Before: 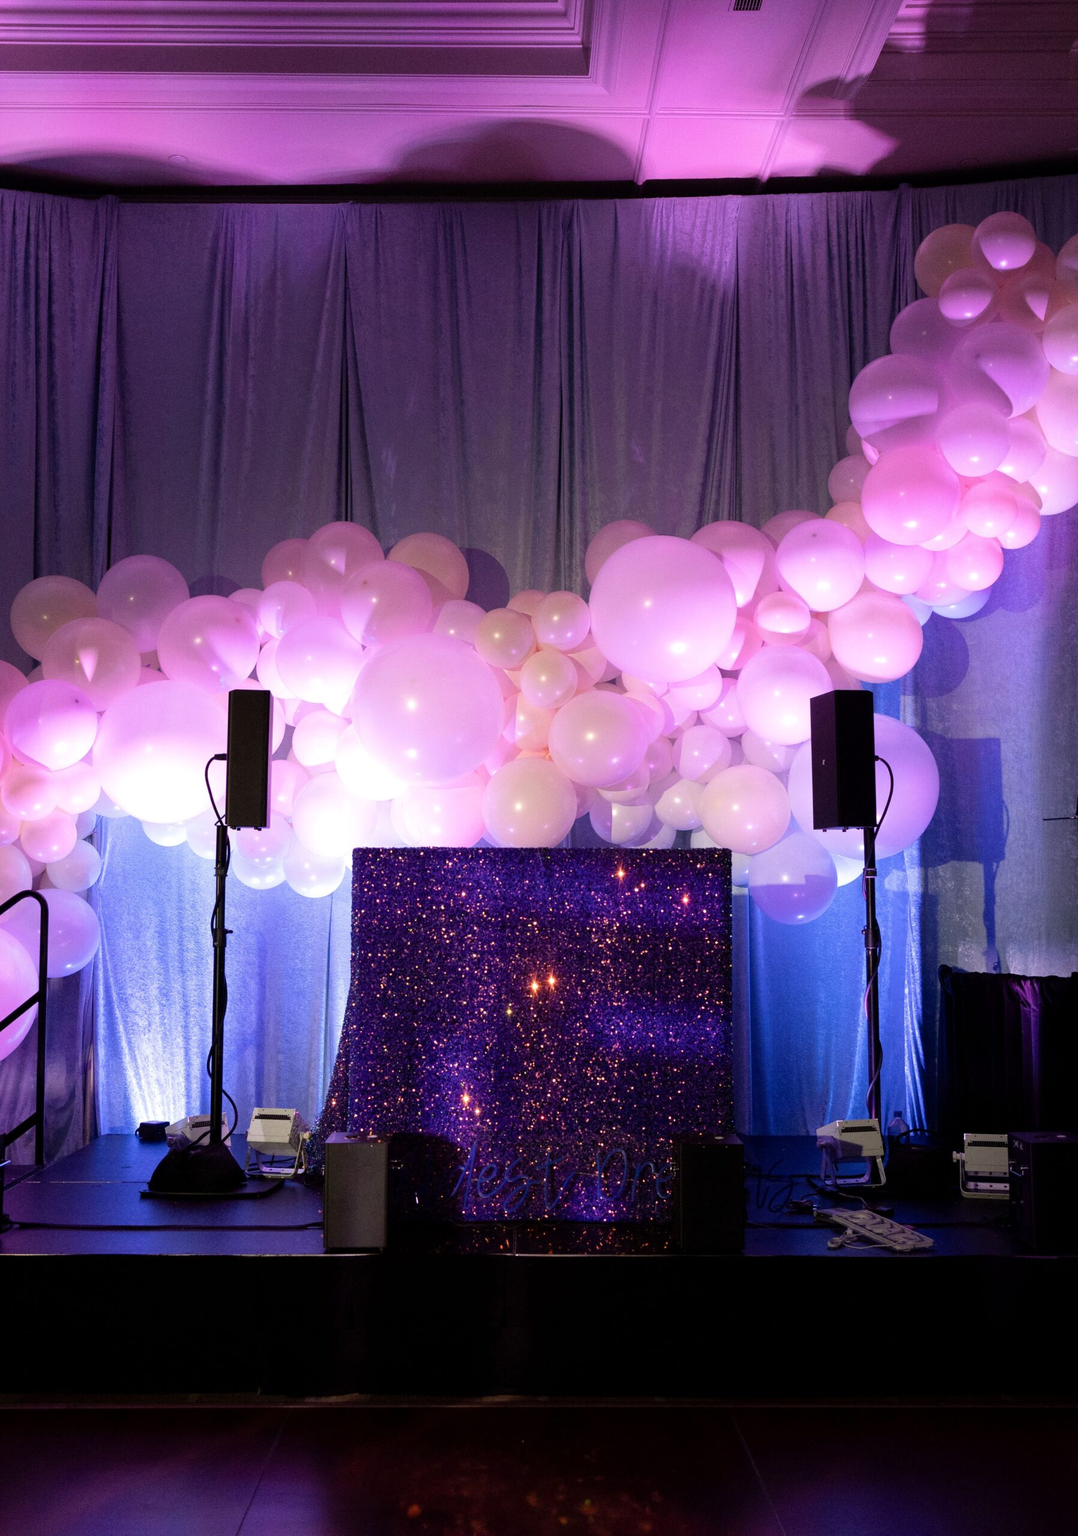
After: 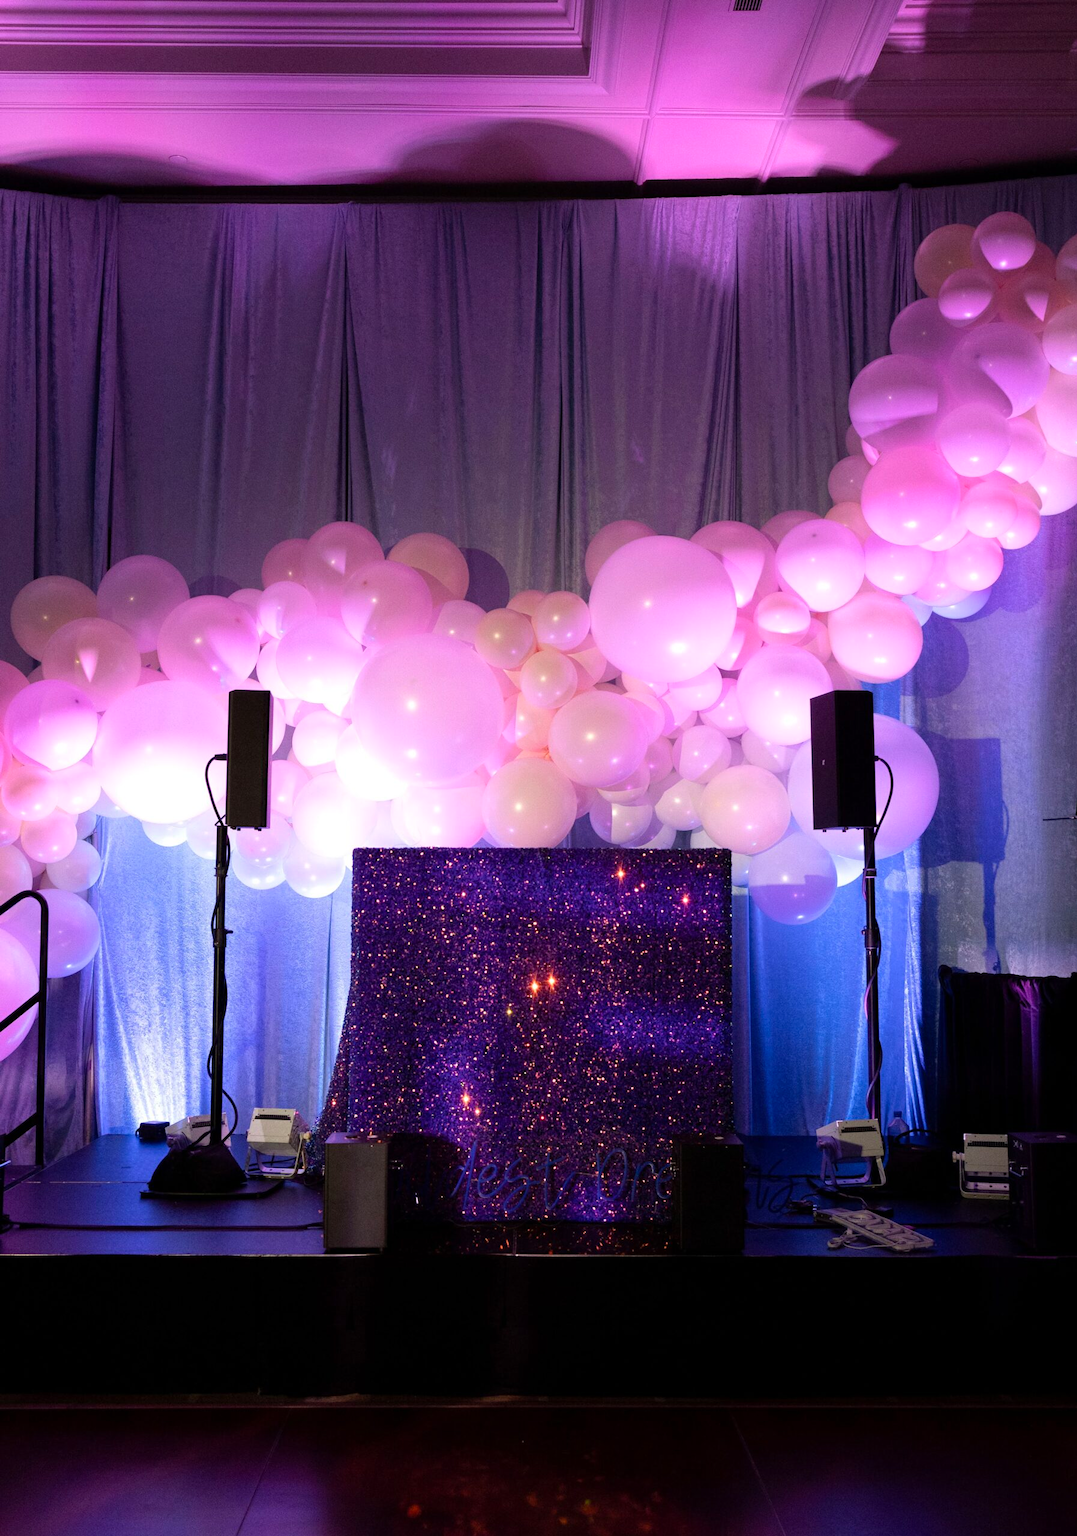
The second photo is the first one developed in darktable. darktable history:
color calibration: gray › normalize channels true, illuminant same as pipeline (D50), adaptation XYZ, x 0.346, y 0.357, temperature 5019.69 K, gamut compression 0.011
base curve: preserve colors none
